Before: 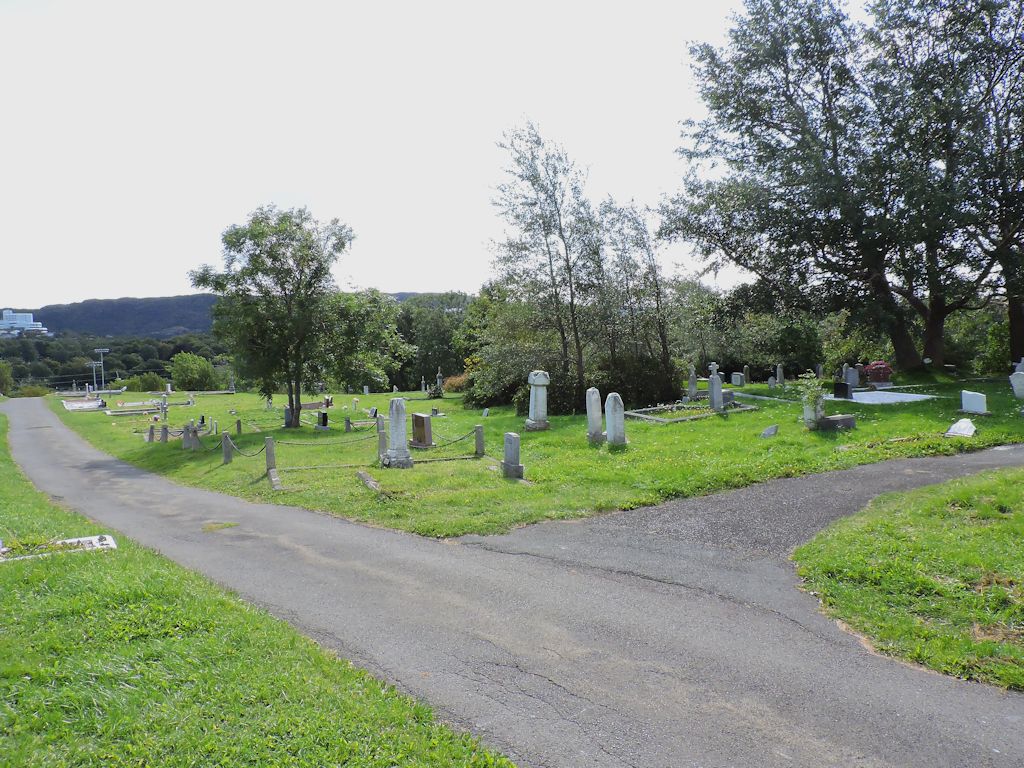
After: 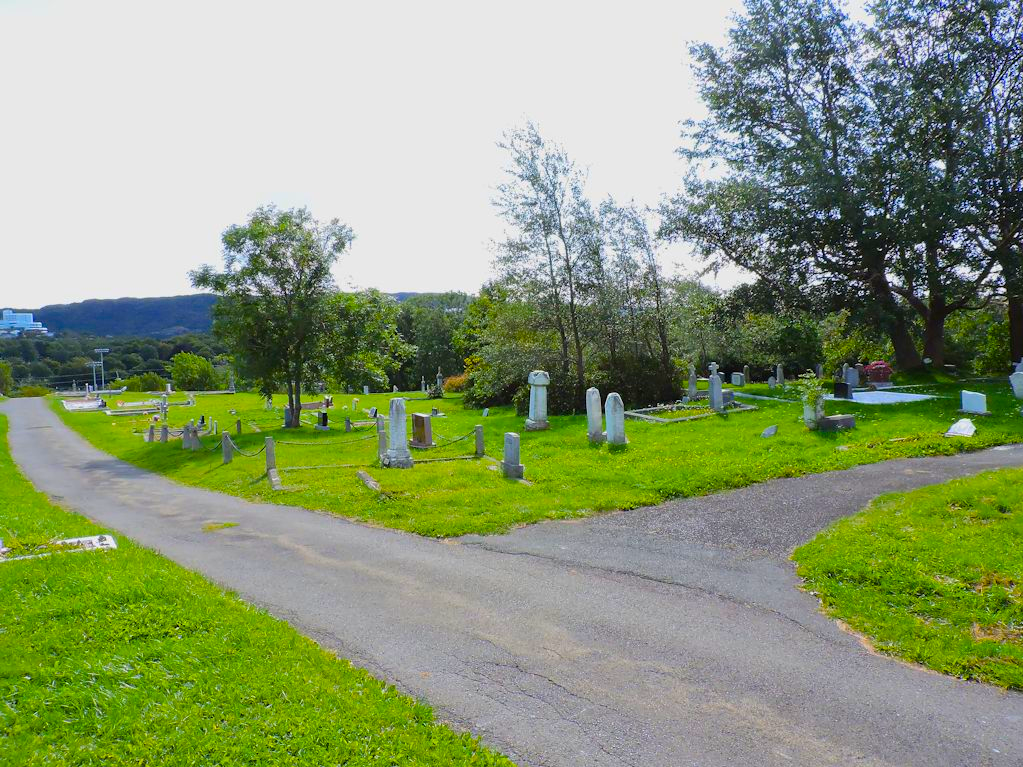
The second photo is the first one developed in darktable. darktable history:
color balance rgb: linear chroma grading › global chroma 25%, perceptual saturation grading › global saturation 50%
